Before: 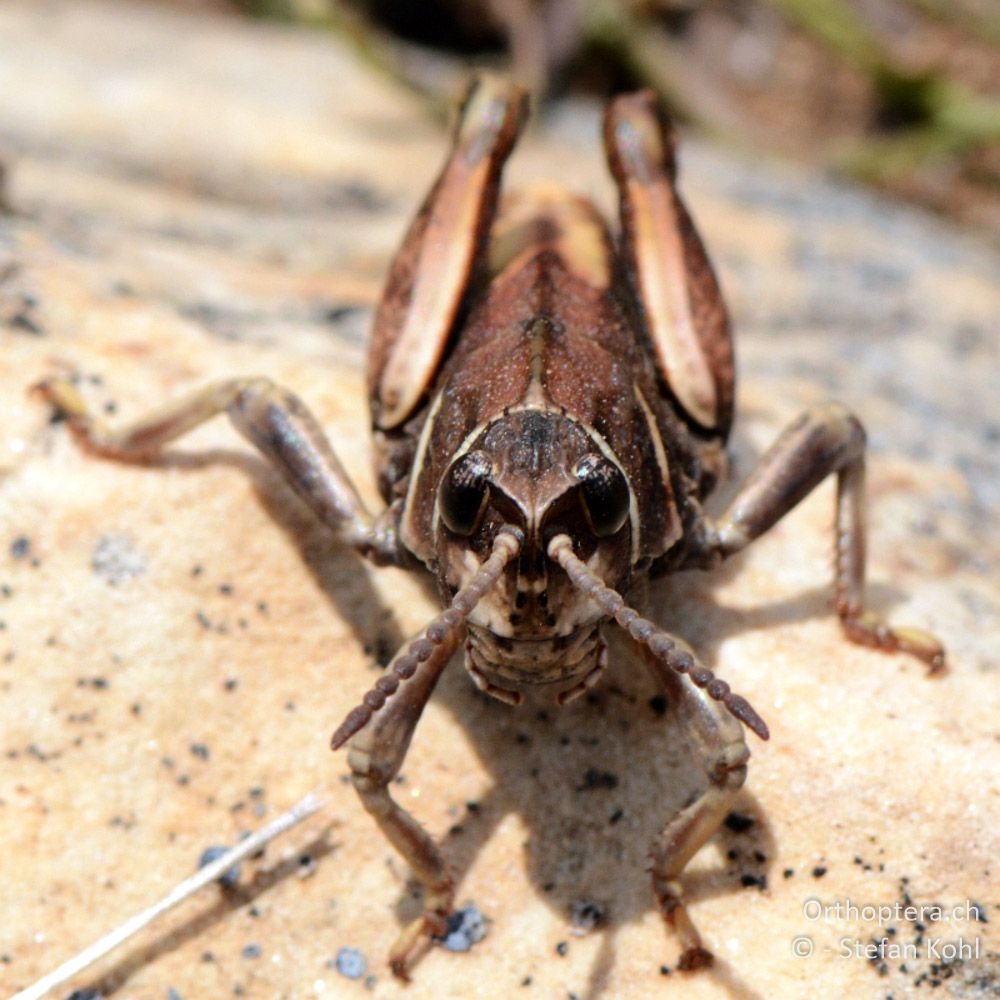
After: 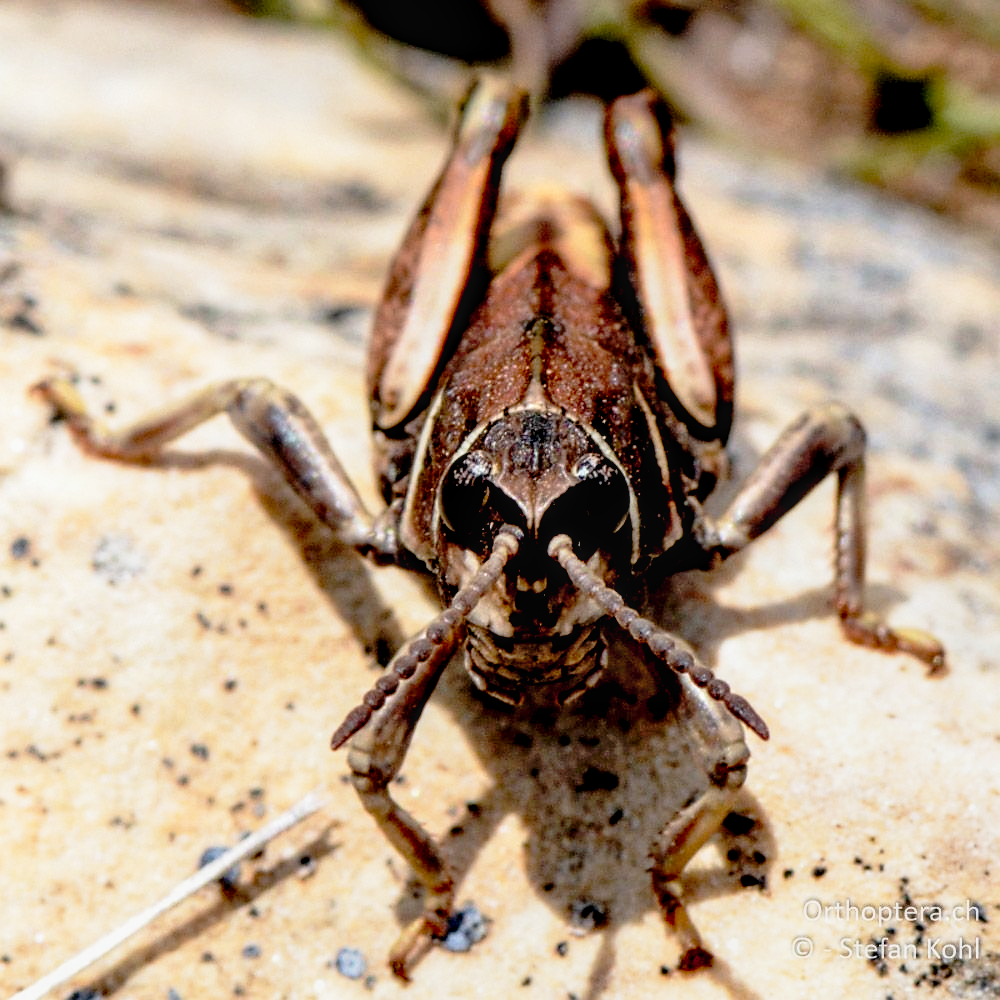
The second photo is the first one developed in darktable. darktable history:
sharpen: radius 1.82, amount 0.403, threshold 1.675
local contrast: detail 130%
exposure: black level correction 0.029, exposure -0.079 EV, compensate exposure bias true, compensate highlight preservation false
tone curve: curves: ch0 [(0, 0.009) (0.105, 0.08) (0.195, 0.18) (0.283, 0.316) (0.384, 0.434) (0.485, 0.531) (0.638, 0.69) (0.81, 0.872) (1, 0.977)]; ch1 [(0, 0) (0.161, 0.092) (0.35, 0.33) (0.379, 0.401) (0.456, 0.469) (0.502, 0.5) (0.525, 0.514) (0.586, 0.604) (0.642, 0.645) (0.858, 0.817) (1, 0.942)]; ch2 [(0, 0) (0.371, 0.362) (0.437, 0.437) (0.48, 0.49) (0.53, 0.515) (0.56, 0.571) (0.622, 0.606) (0.881, 0.795) (1, 0.929)], preserve colors none
